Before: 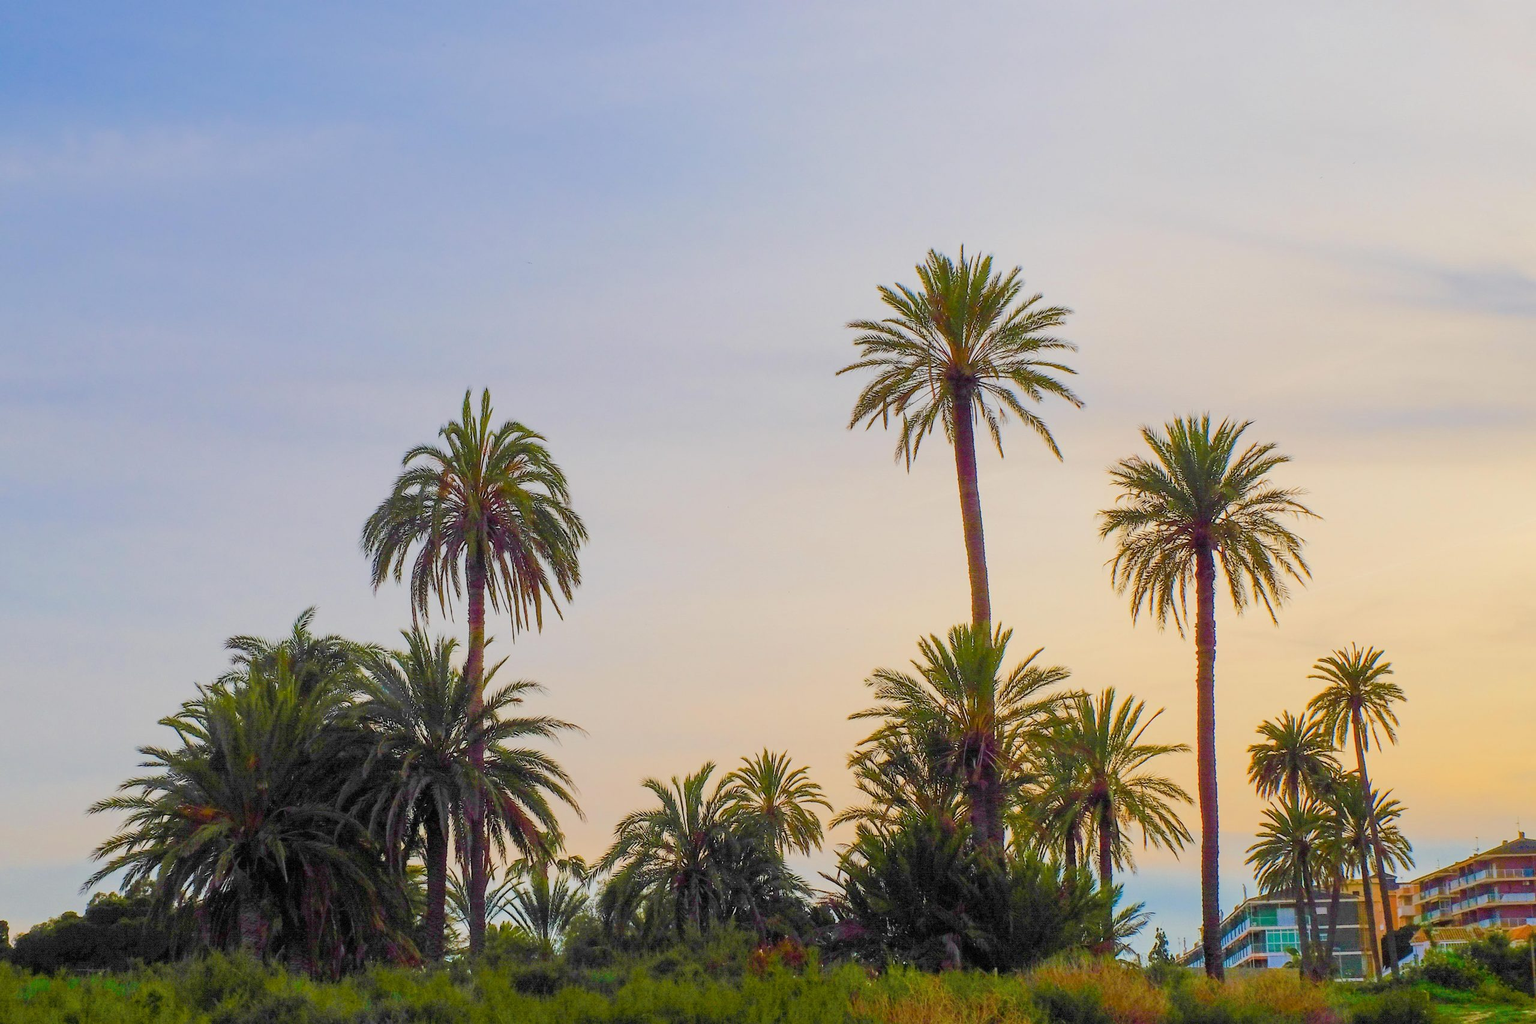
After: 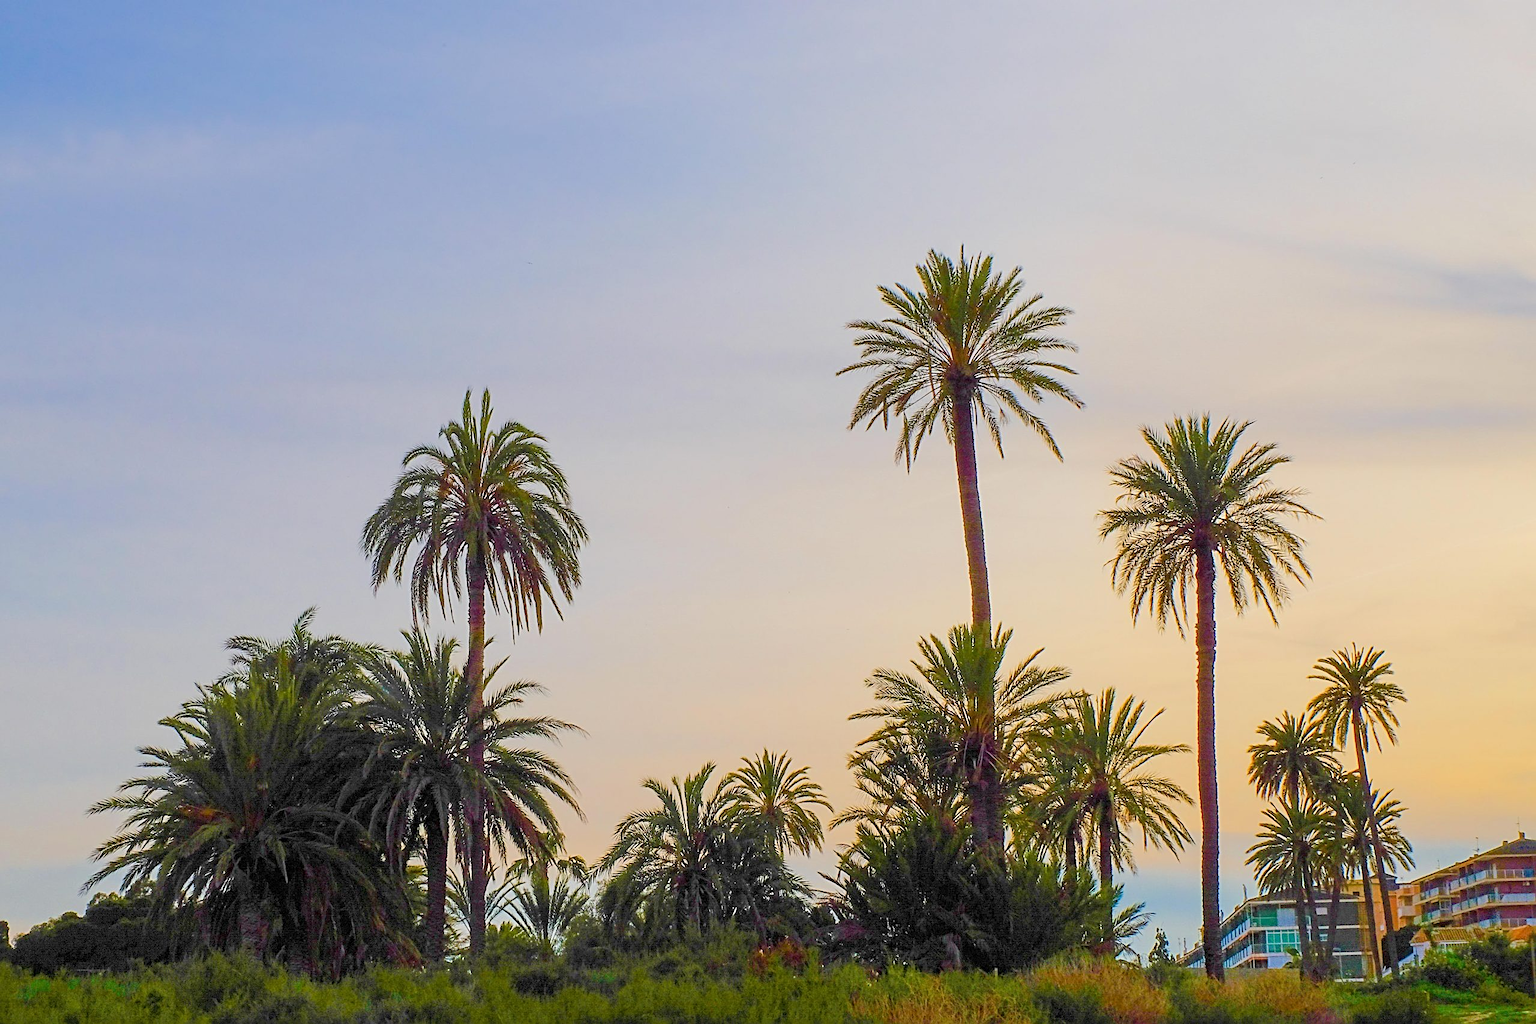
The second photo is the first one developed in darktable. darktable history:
sharpen: radius 3.124
